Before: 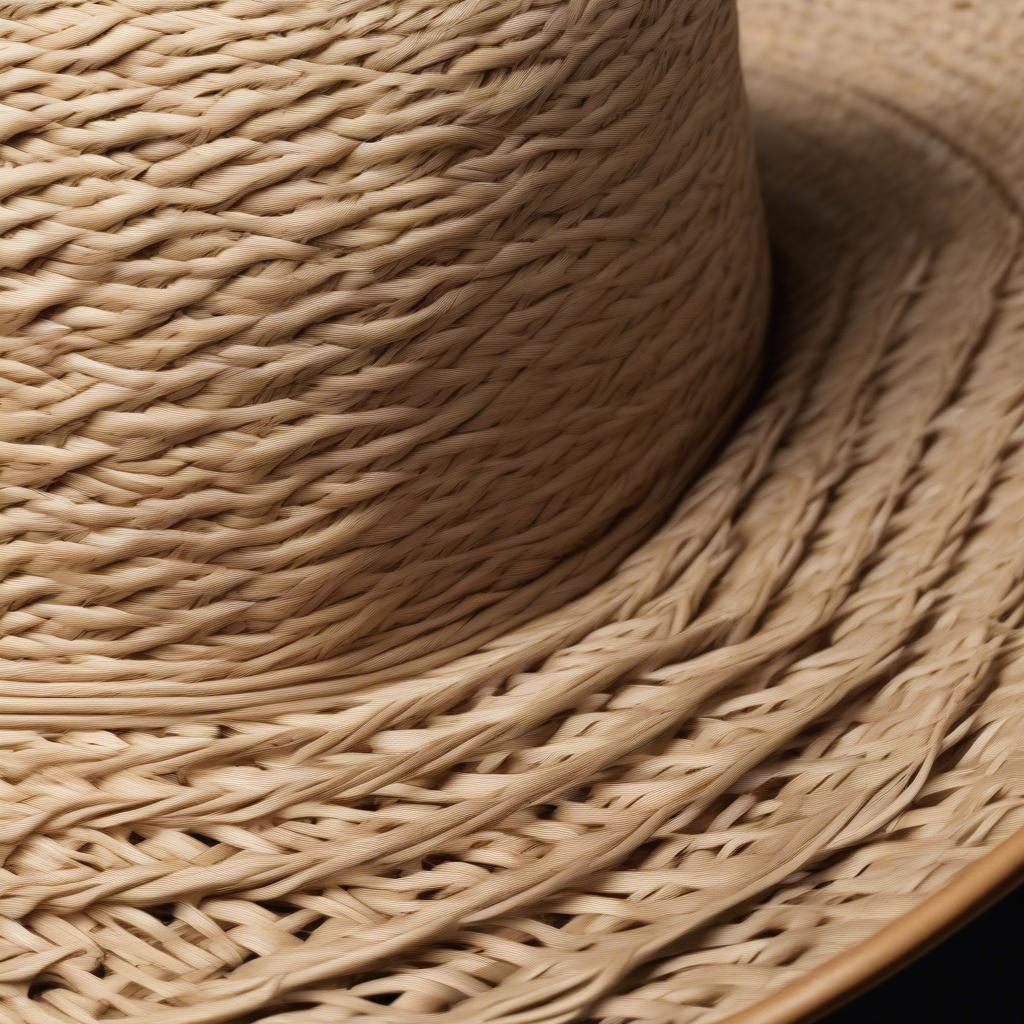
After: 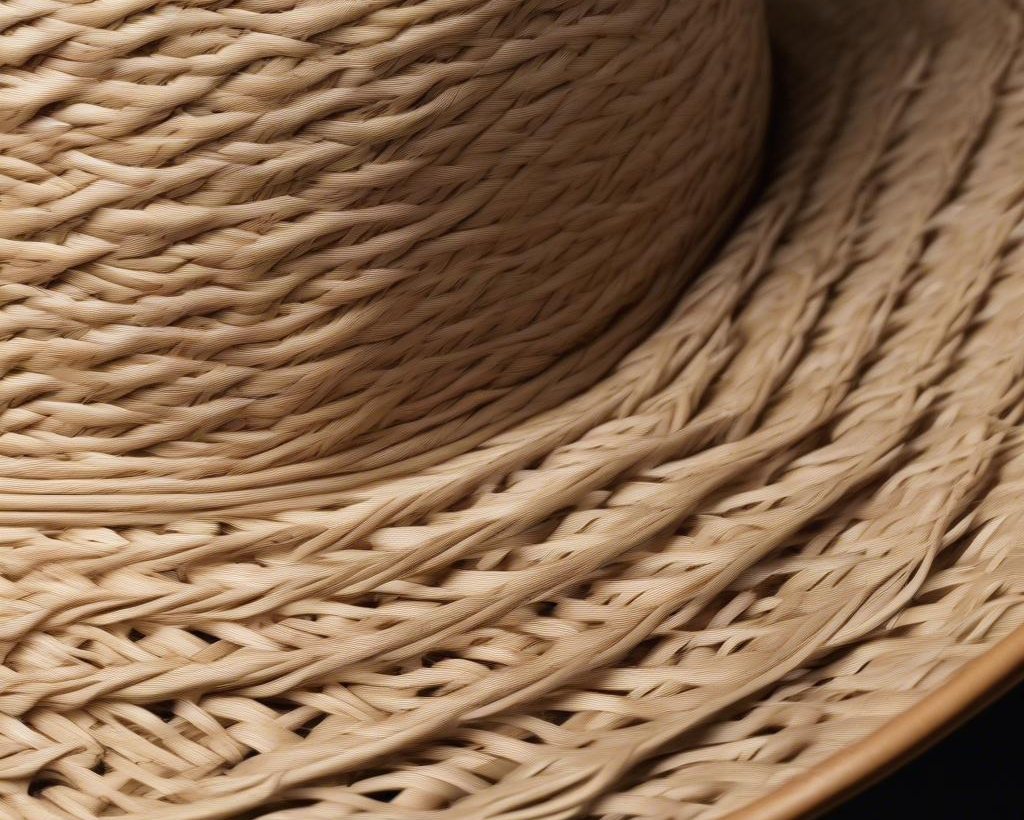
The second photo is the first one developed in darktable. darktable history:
crop and rotate: top 19.841%
